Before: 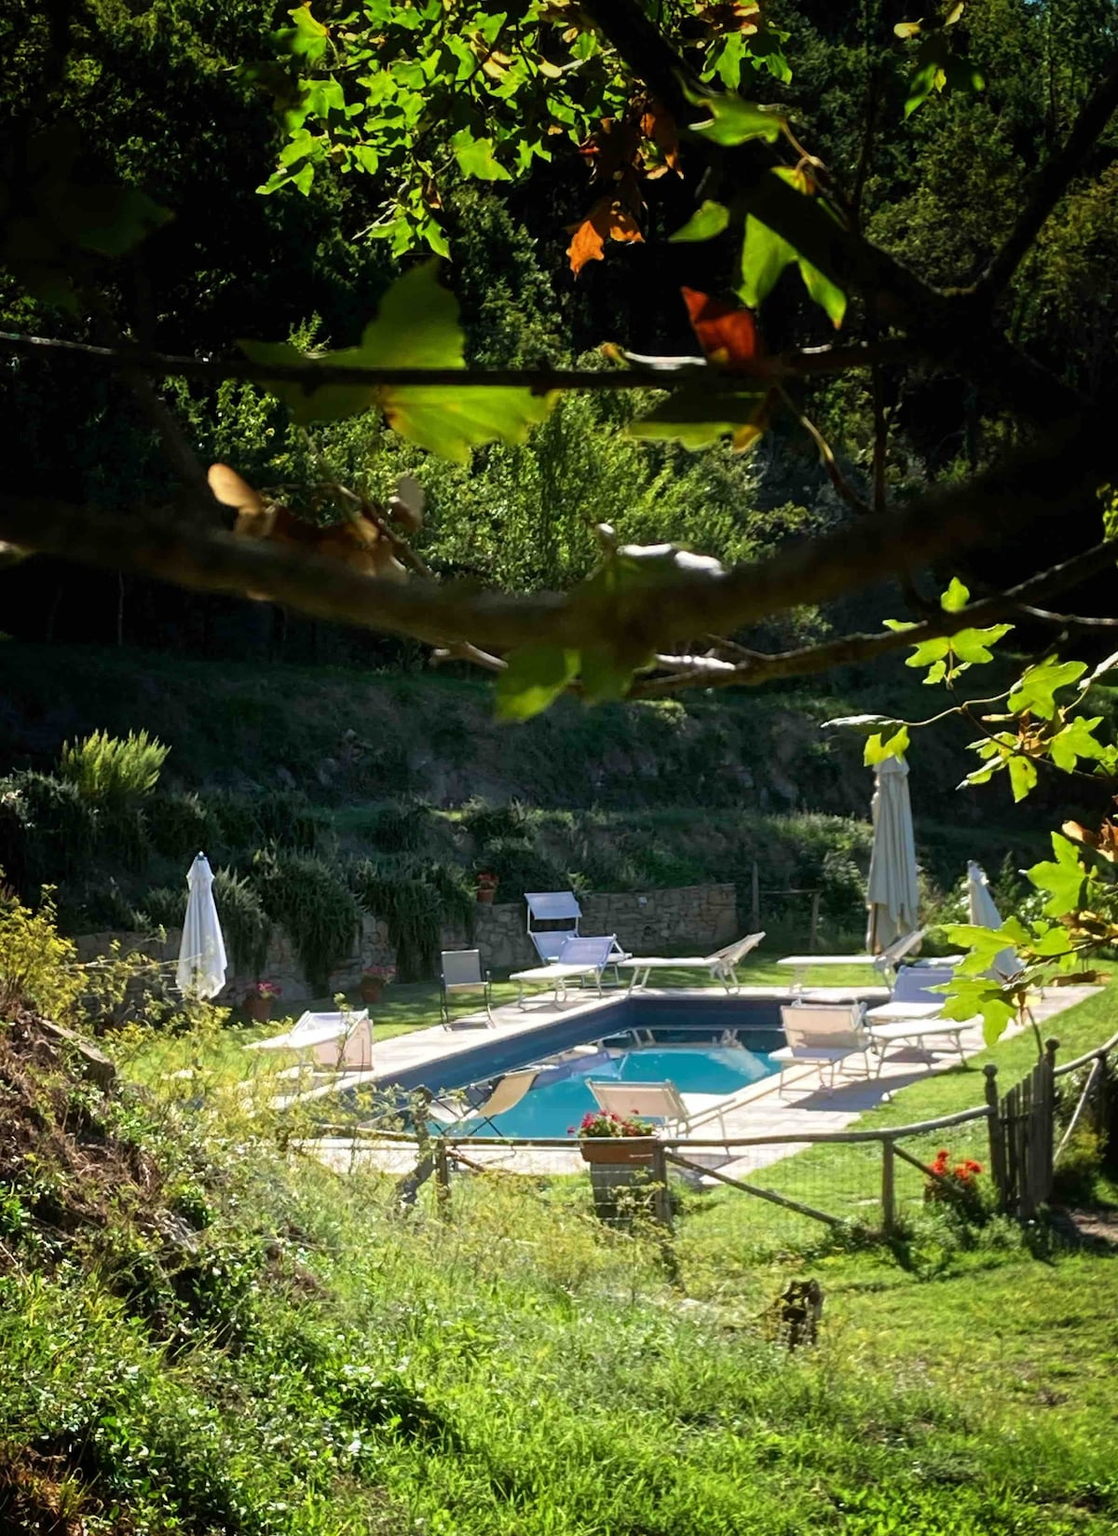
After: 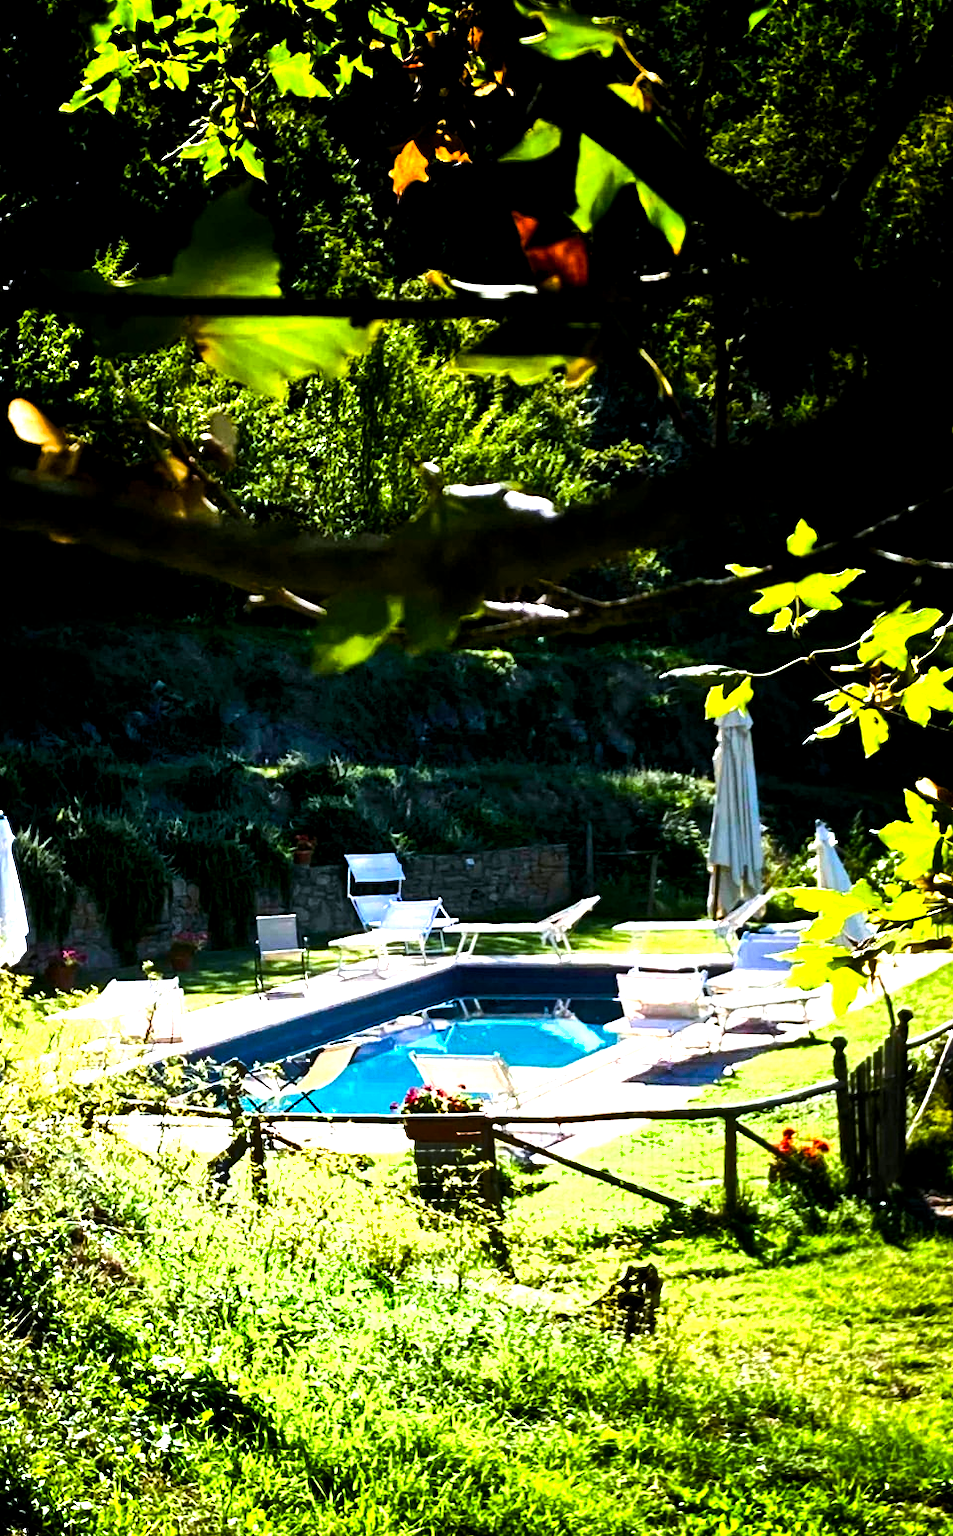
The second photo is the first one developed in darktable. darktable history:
color balance rgb: global offset › luminance -0.37%, perceptual saturation grading › highlights -17.77%, perceptual saturation grading › mid-tones 33.1%, perceptual saturation grading › shadows 50.52%, perceptual brilliance grading › highlights 20%, perceptual brilliance grading › mid-tones 20%, perceptual brilliance grading › shadows -20%, global vibrance 50%
color calibration: illuminant as shot in camera, x 0.358, y 0.373, temperature 4628.91 K
crop and rotate: left 17.959%, top 5.771%, right 1.742%
tone equalizer: -8 EV -1.08 EV, -7 EV -1.01 EV, -6 EV -0.867 EV, -5 EV -0.578 EV, -3 EV 0.578 EV, -2 EV 0.867 EV, -1 EV 1.01 EV, +0 EV 1.08 EV, edges refinement/feathering 500, mask exposure compensation -1.57 EV, preserve details no
shadows and highlights: shadows 43.71, white point adjustment -1.46, soften with gaussian
